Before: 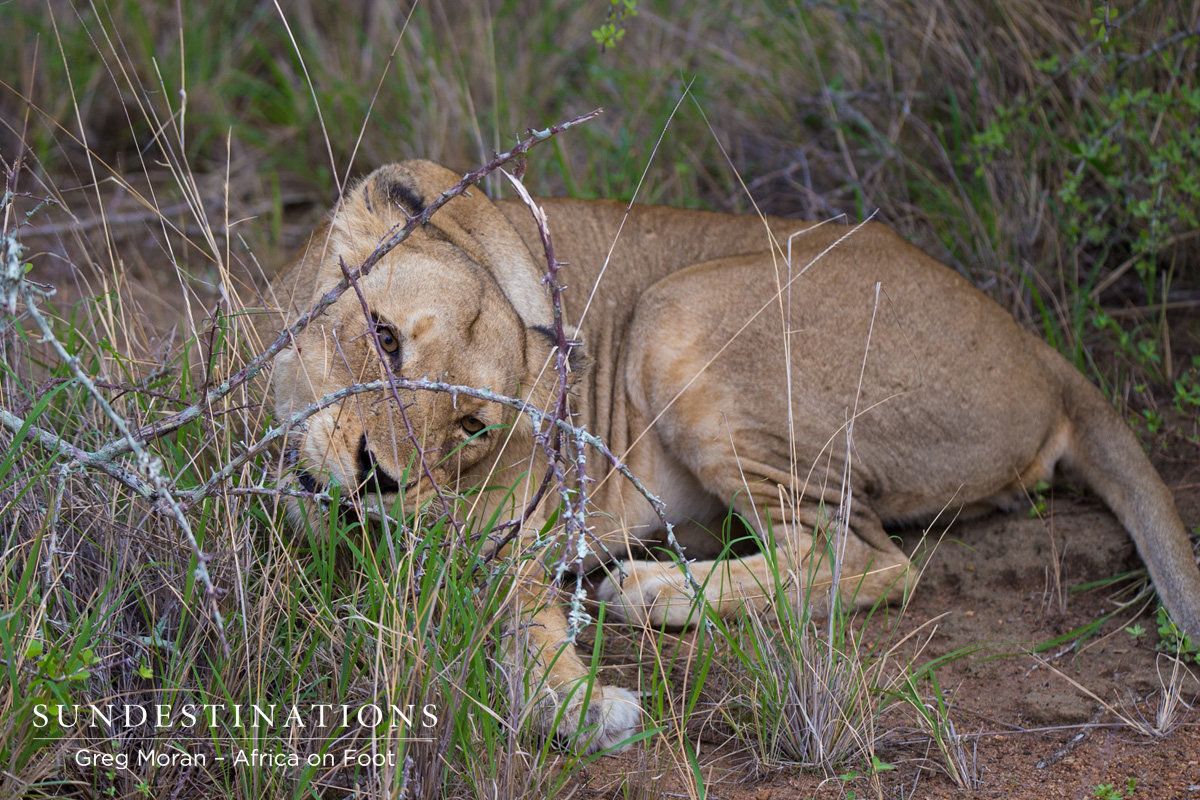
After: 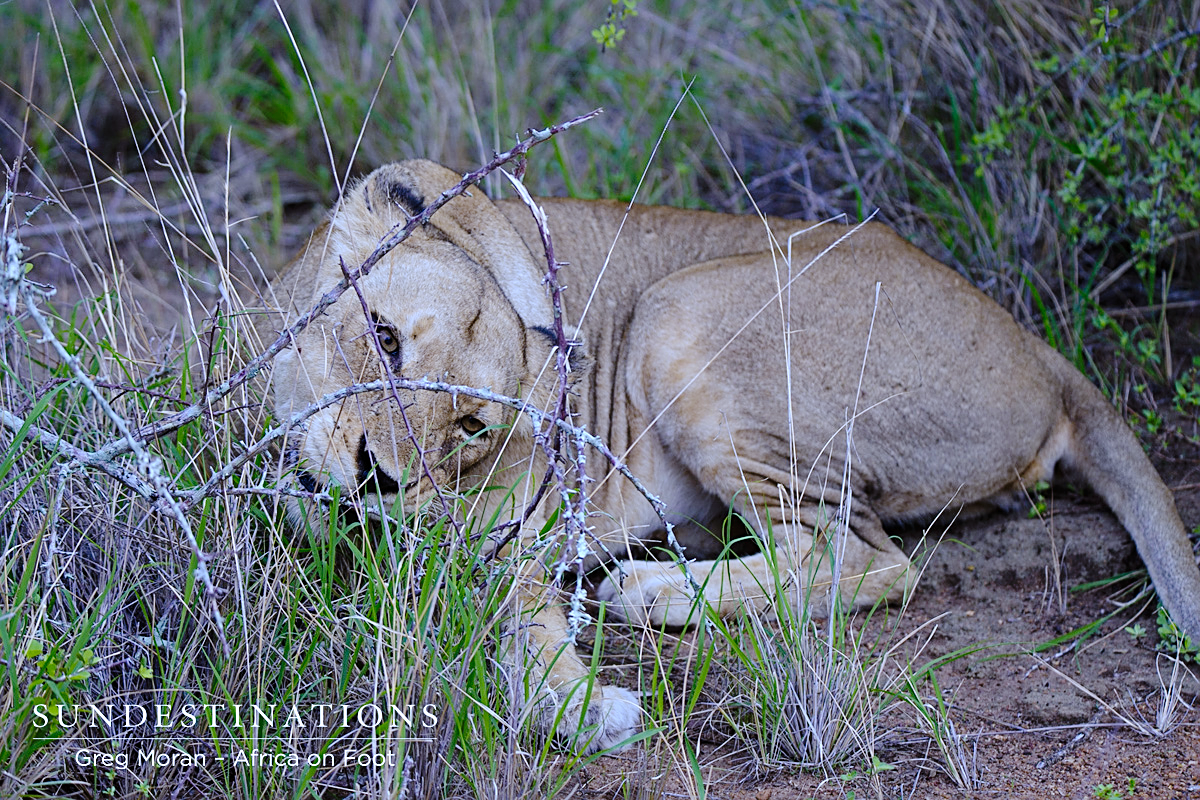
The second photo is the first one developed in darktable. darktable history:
tone curve: curves: ch0 [(0, 0) (0.003, 0.011) (0.011, 0.012) (0.025, 0.013) (0.044, 0.023) (0.069, 0.04) (0.1, 0.06) (0.136, 0.094) (0.177, 0.145) (0.224, 0.213) (0.277, 0.301) (0.335, 0.389) (0.399, 0.473) (0.468, 0.554) (0.543, 0.627) (0.623, 0.694) (0.709, 0.763) (0.801, 0.83) (0.898, 0.906) (1, 1)], preserve colors none
sharpen: amount 0.575
white balance: red 0.871, blue 1.249
